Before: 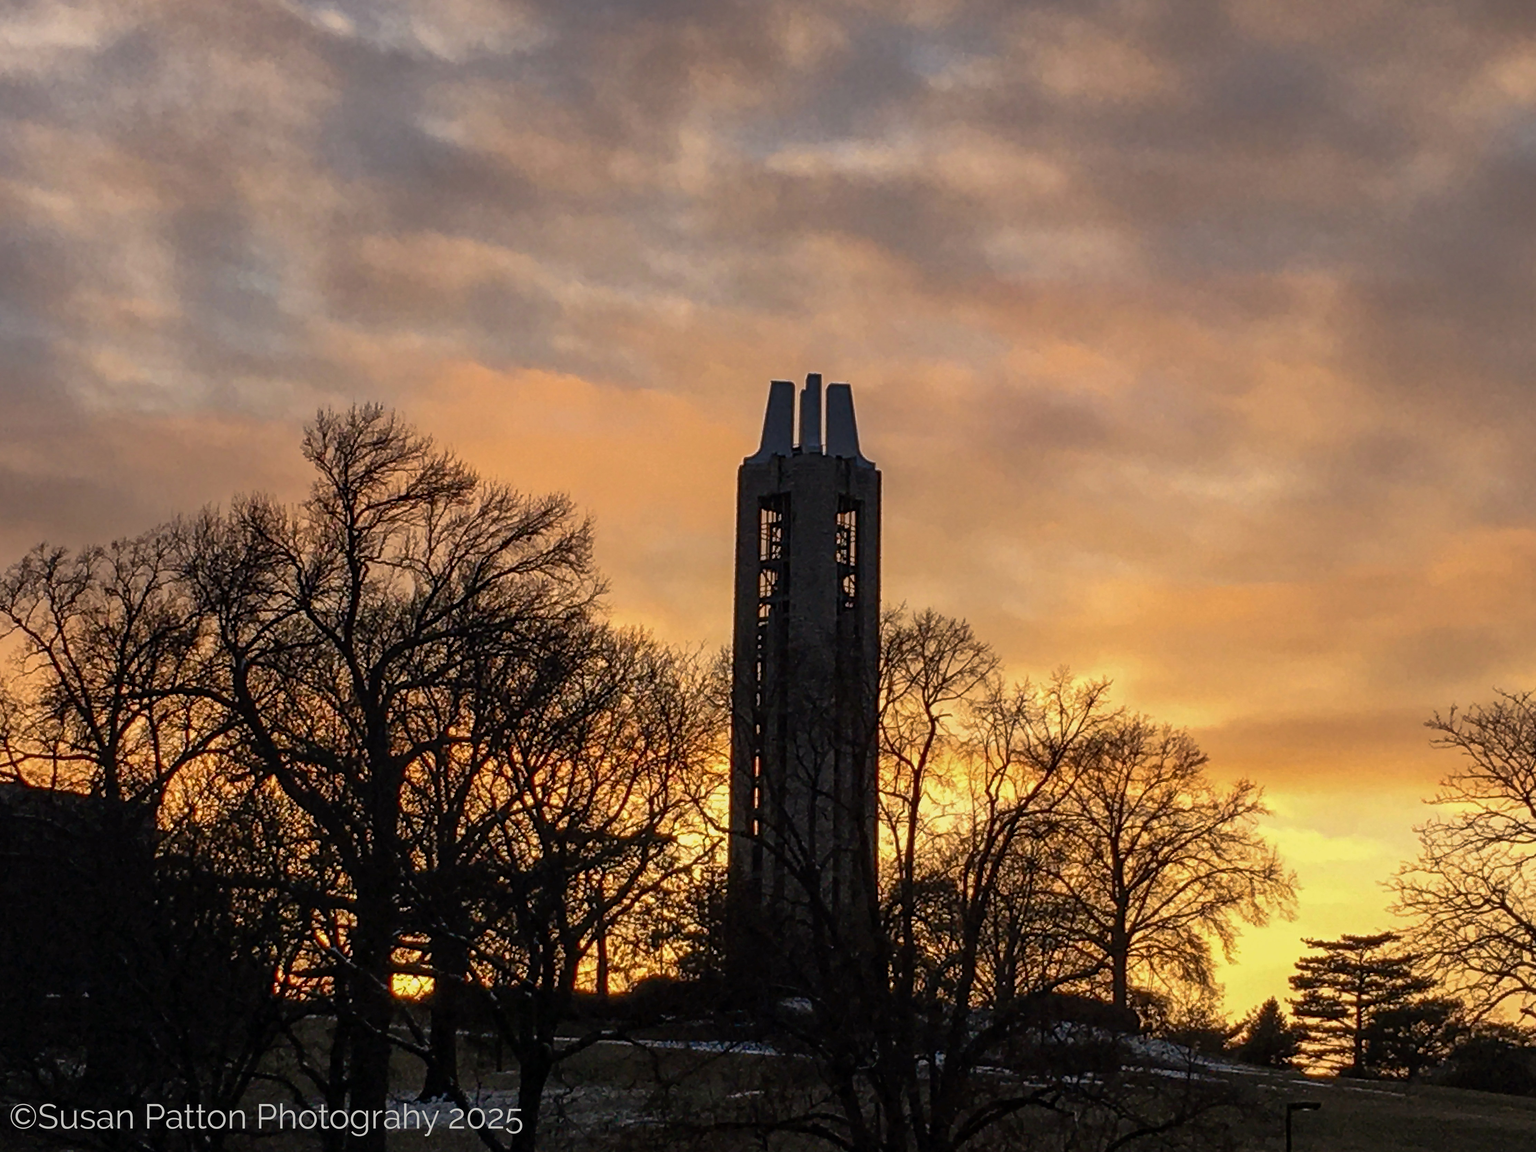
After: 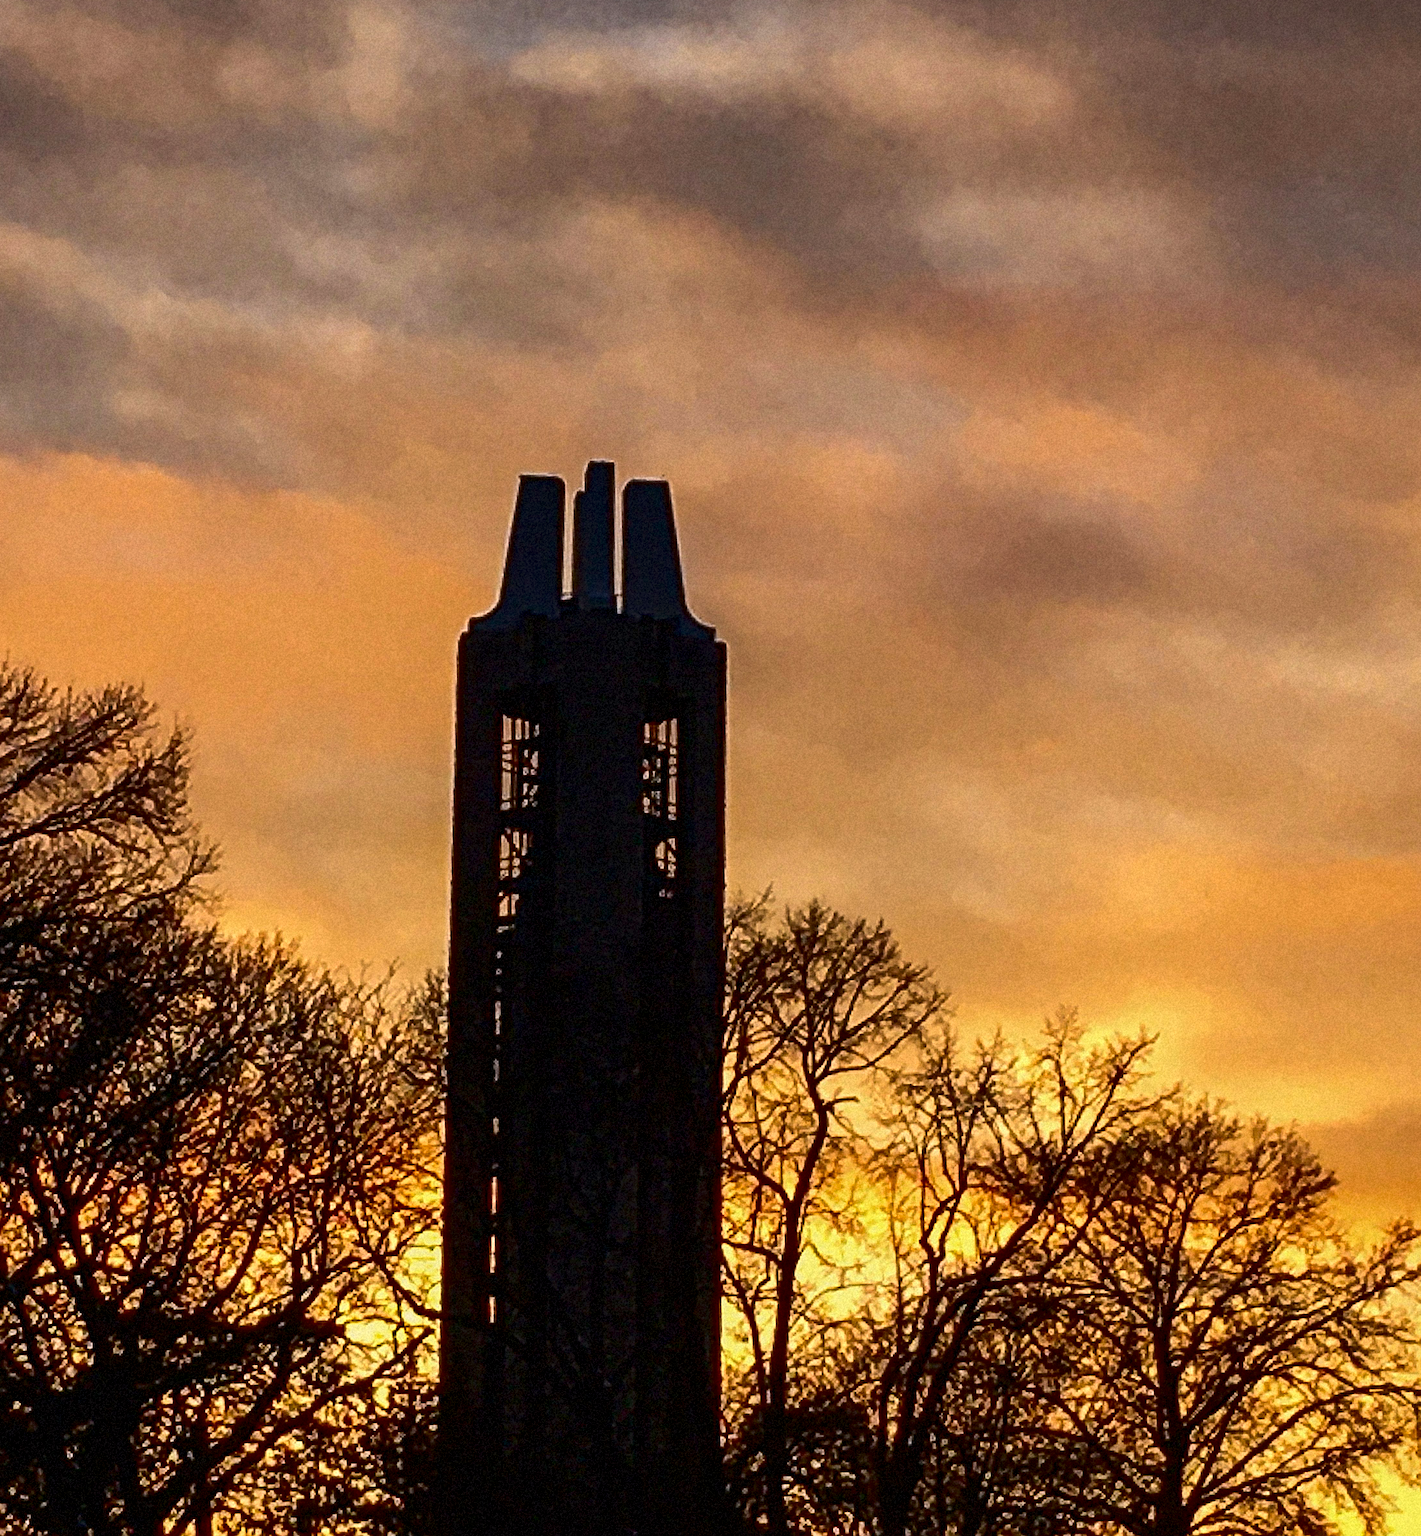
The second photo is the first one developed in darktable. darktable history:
crop: left 32.075%, top 10.976%, right 18.355%, bottom 17.596%
contrast brightness saturation: contrast 0.22, brightness -0.19, saturation 0.24
grain: mid-tones bias 0%
sharpen: on, module defaults
